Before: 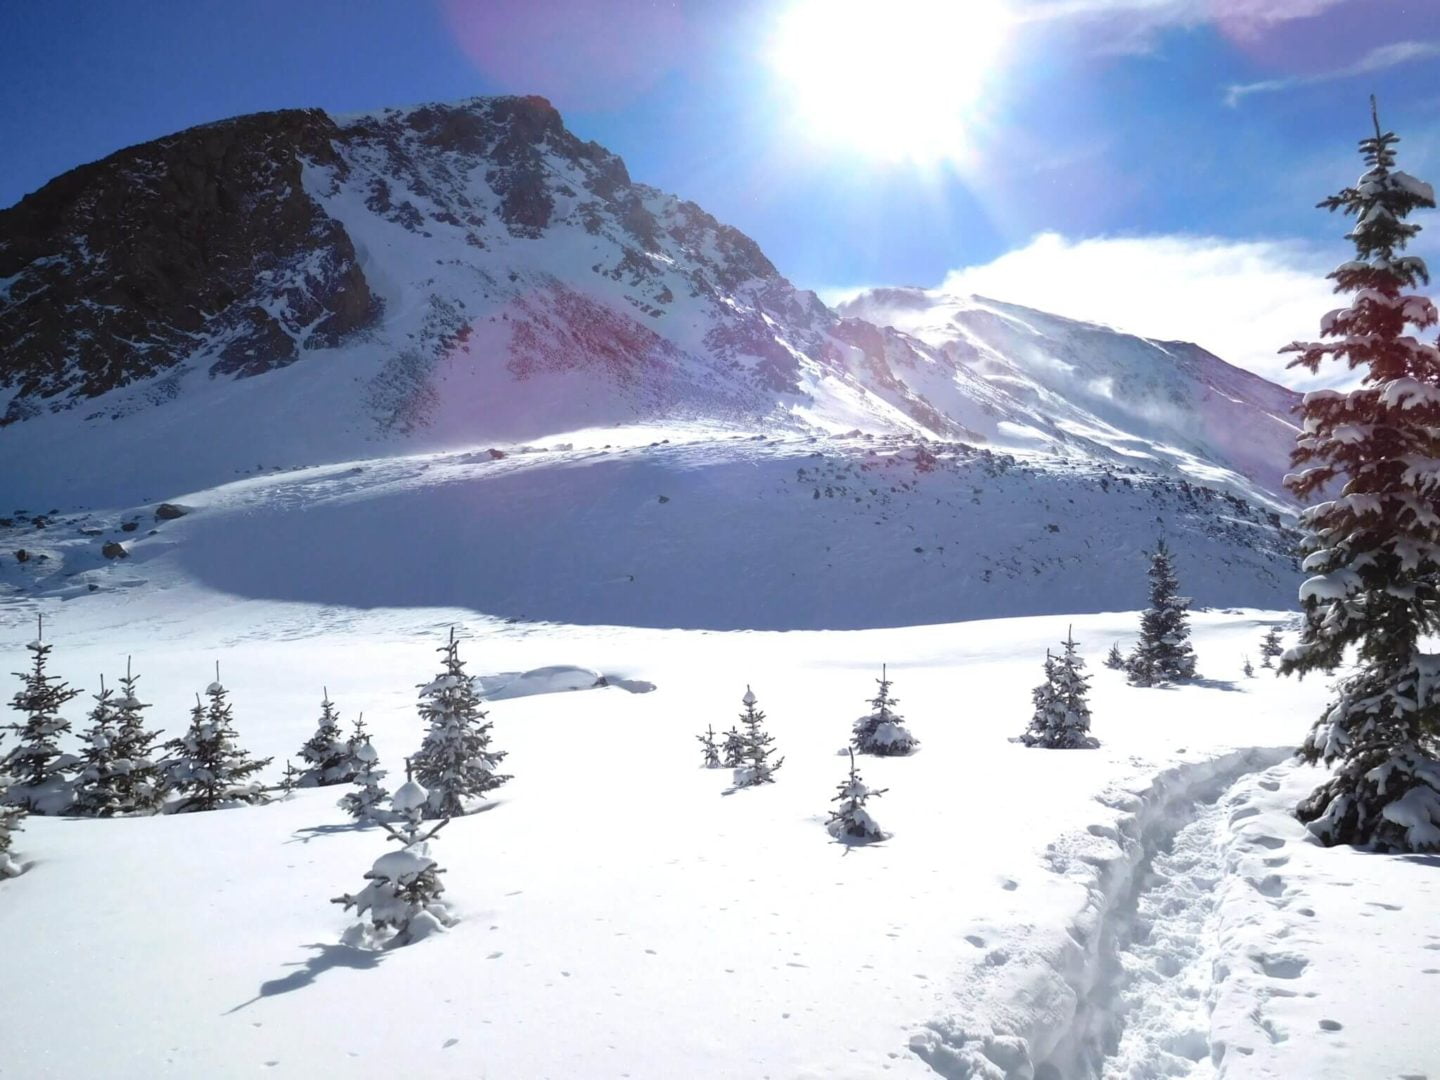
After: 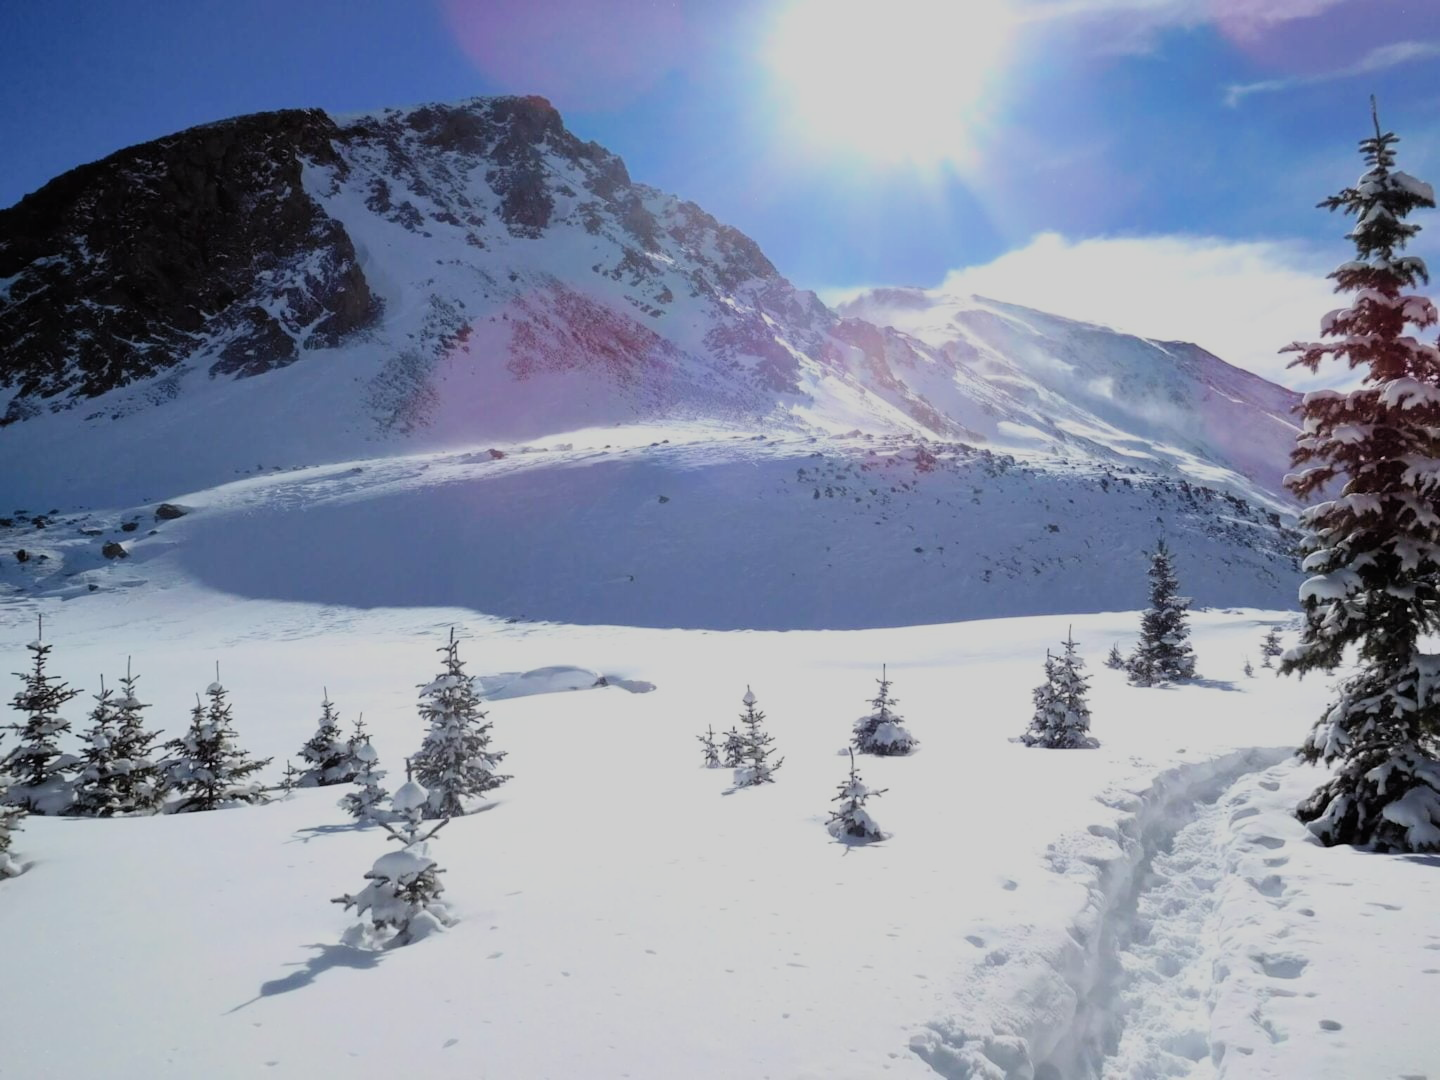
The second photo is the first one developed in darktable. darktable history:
filmic rgb: black relative exposure -7.13 EV, white relative exposure 5.35 EV, hardness 3.02, color science v6 (2022)
